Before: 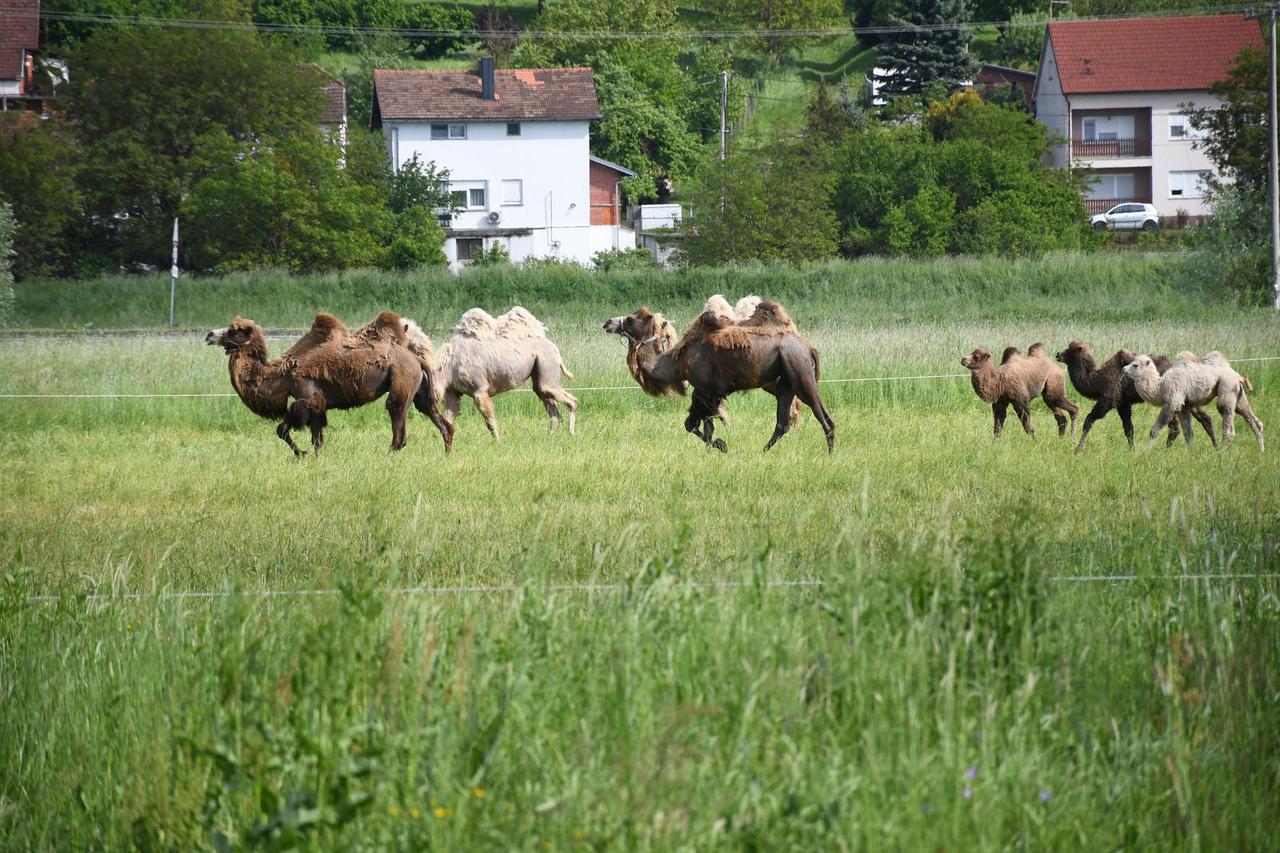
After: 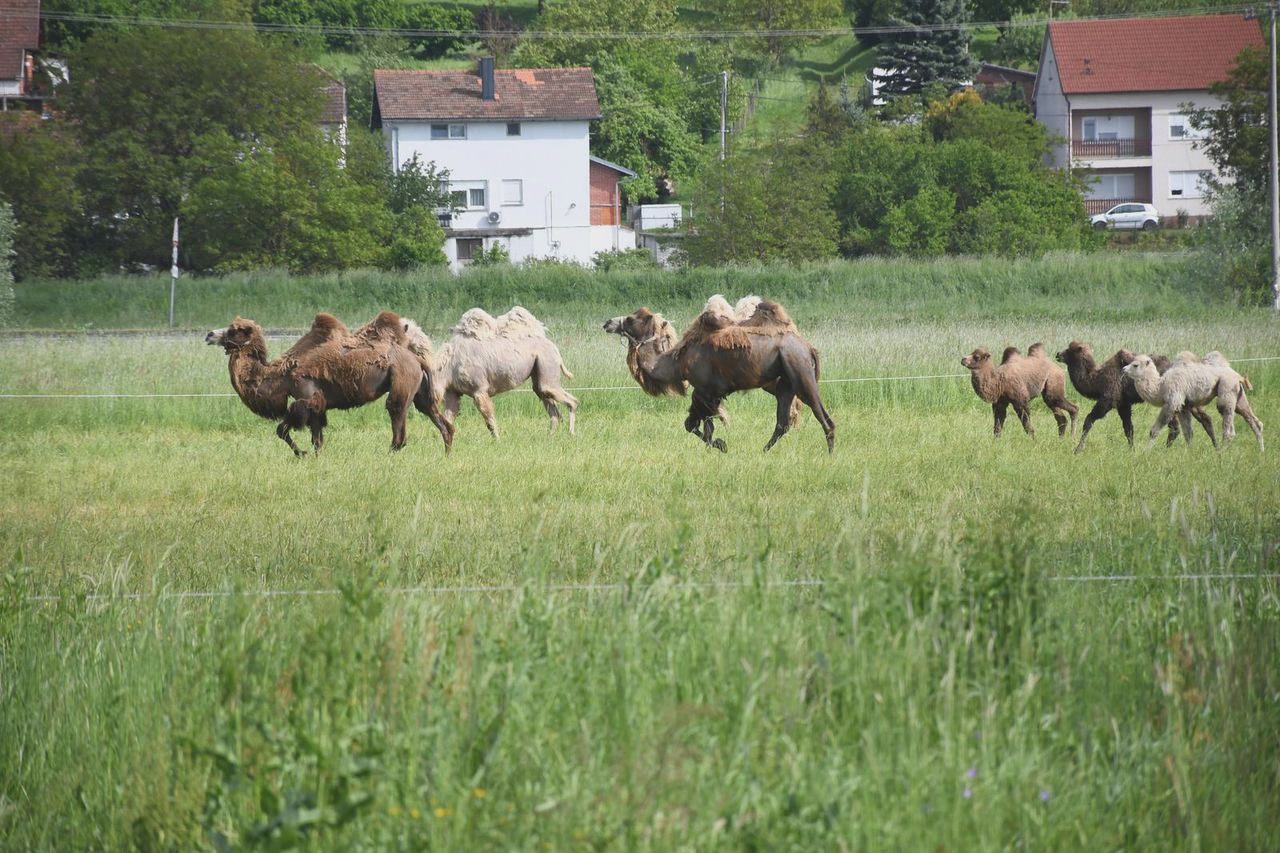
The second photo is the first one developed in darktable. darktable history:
exposure: exposure 0.014 EV, compensate exposure bias true, compensate highlight preservation false
contrast brightness saturation: contrast -0.148, brightness 0.052, saturation -0.134
